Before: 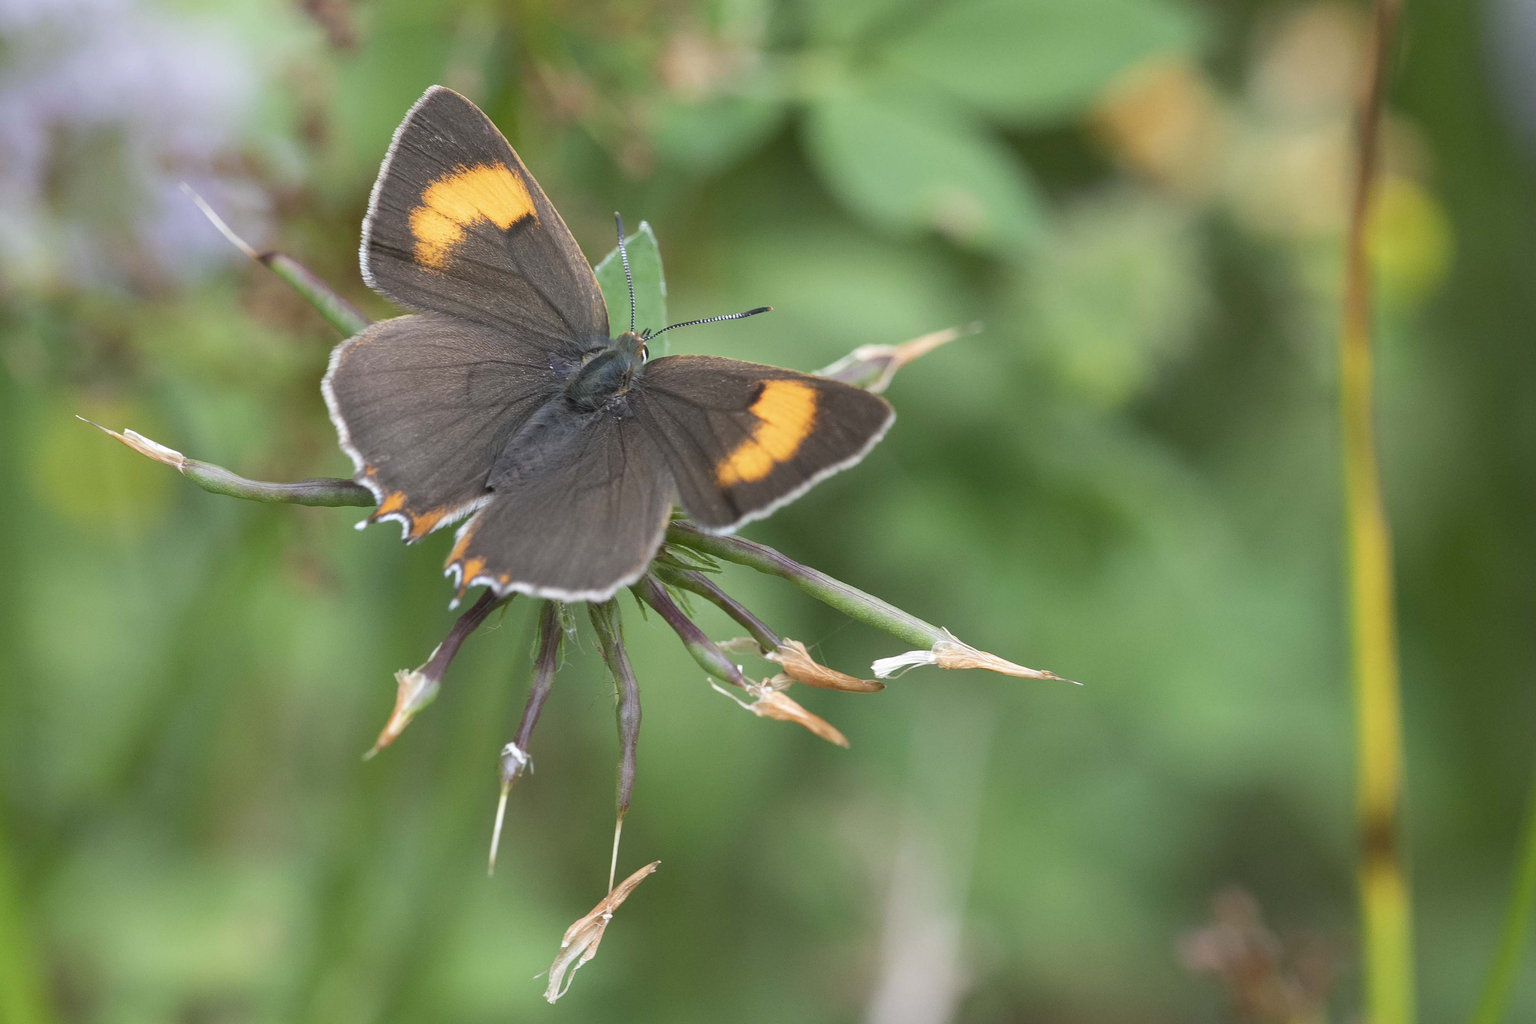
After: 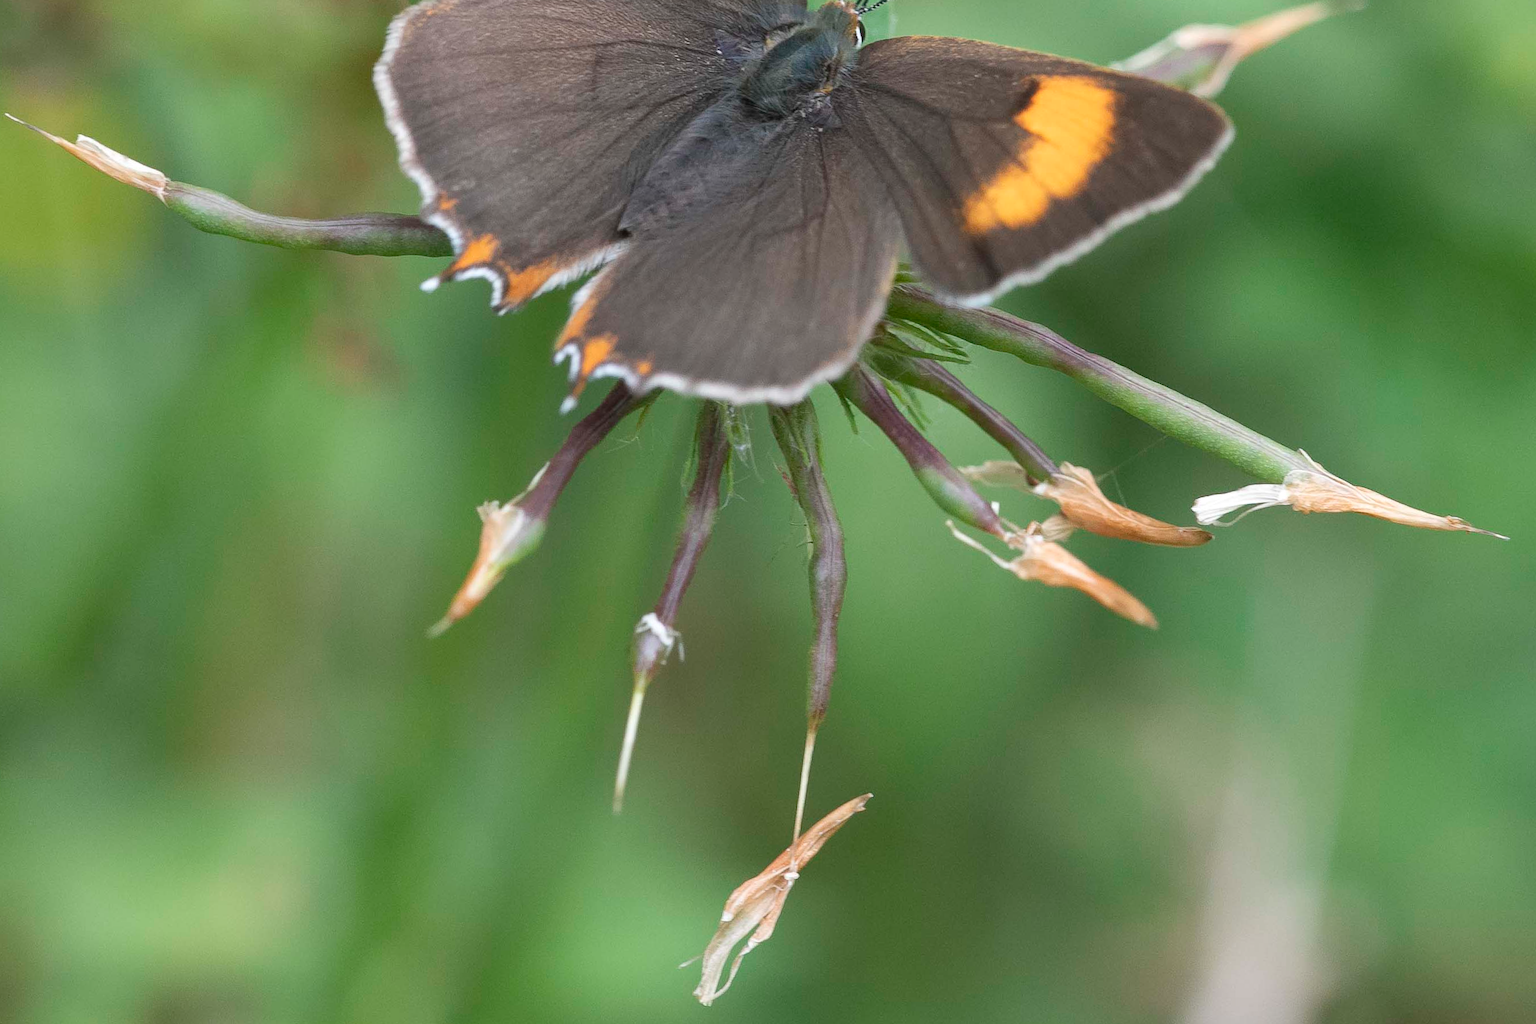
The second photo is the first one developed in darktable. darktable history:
crop and rotate: angle -0.82°, left 3.85%, top 31.828%, right 27.992%
tone equalizer: on, module defaults
